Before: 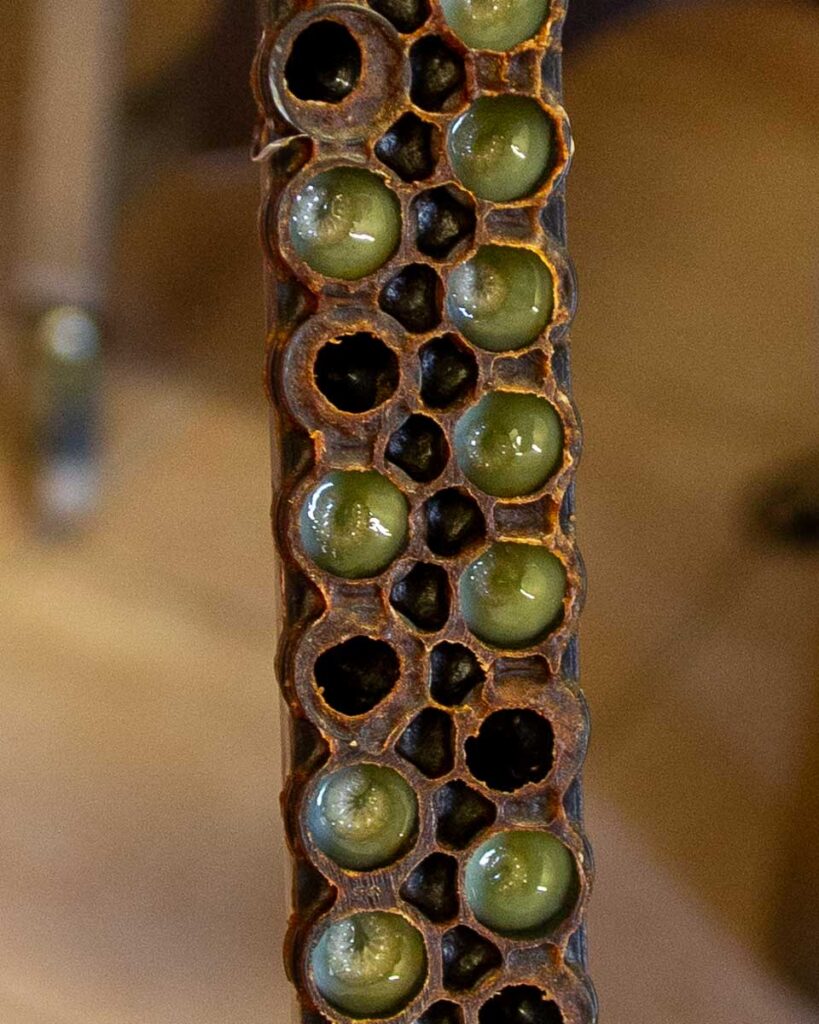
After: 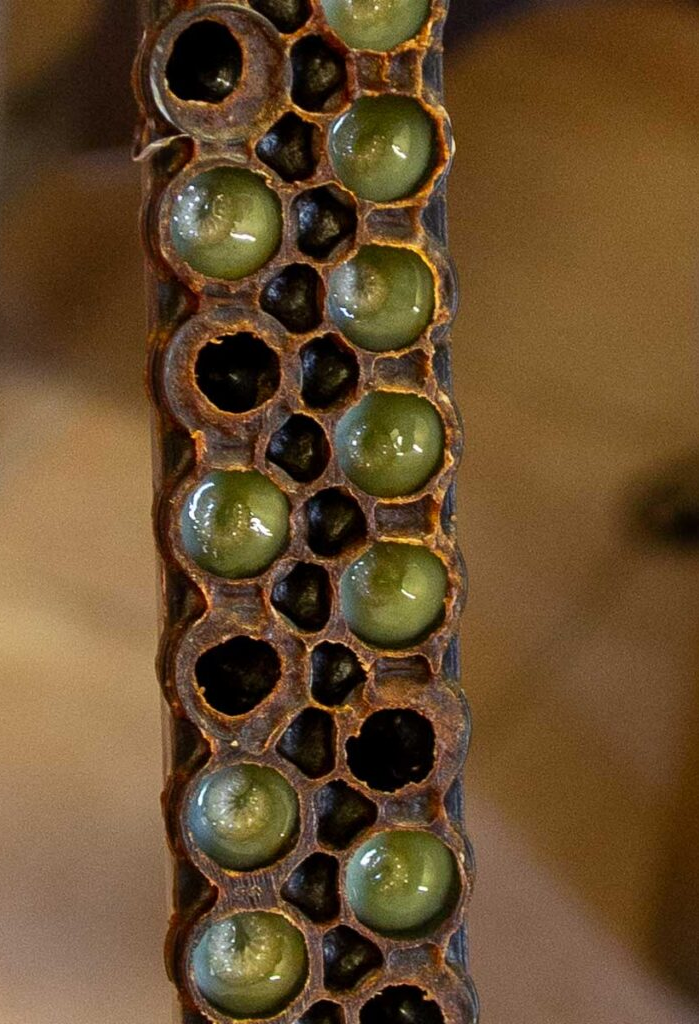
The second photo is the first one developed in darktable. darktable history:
crop and rotate: left 14.547%
